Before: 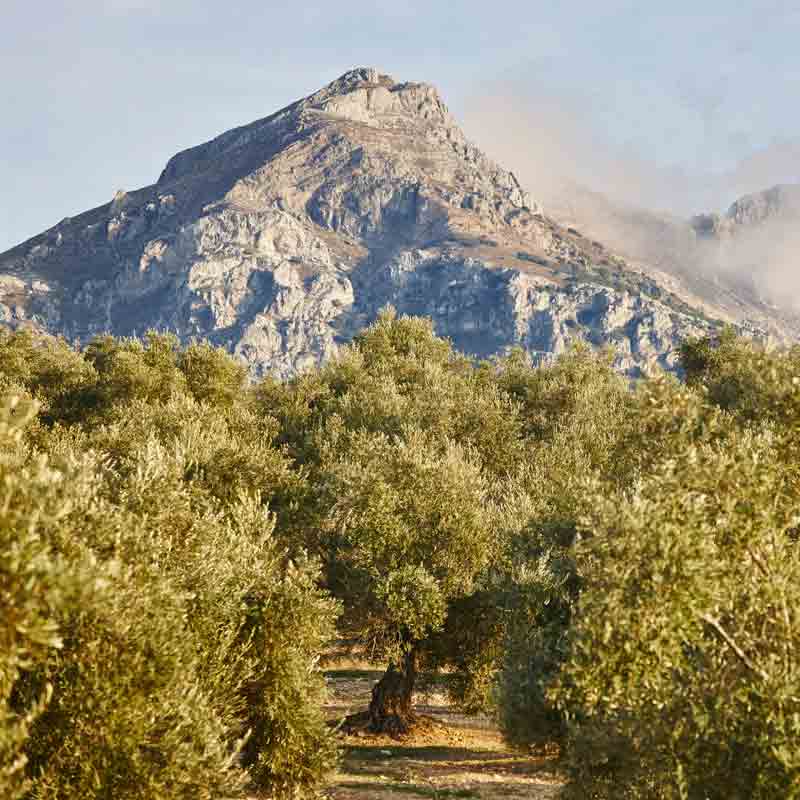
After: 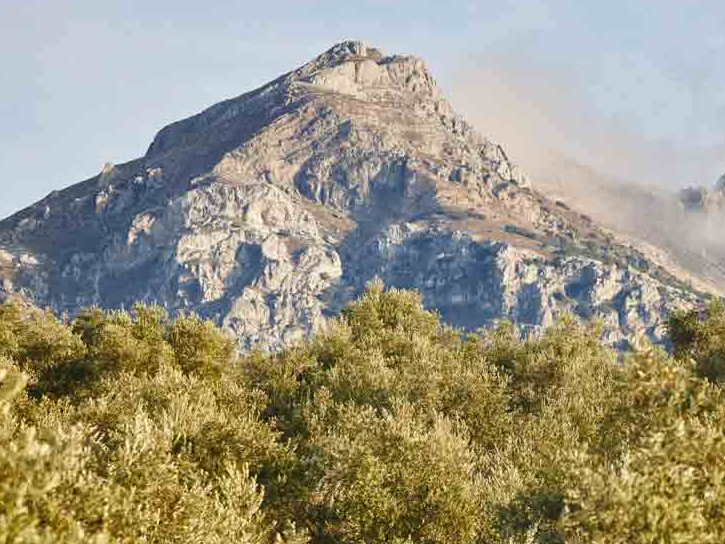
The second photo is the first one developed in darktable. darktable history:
crop: left 1.575%, top 3.401%, right 7.727%, bottom 28.491%
